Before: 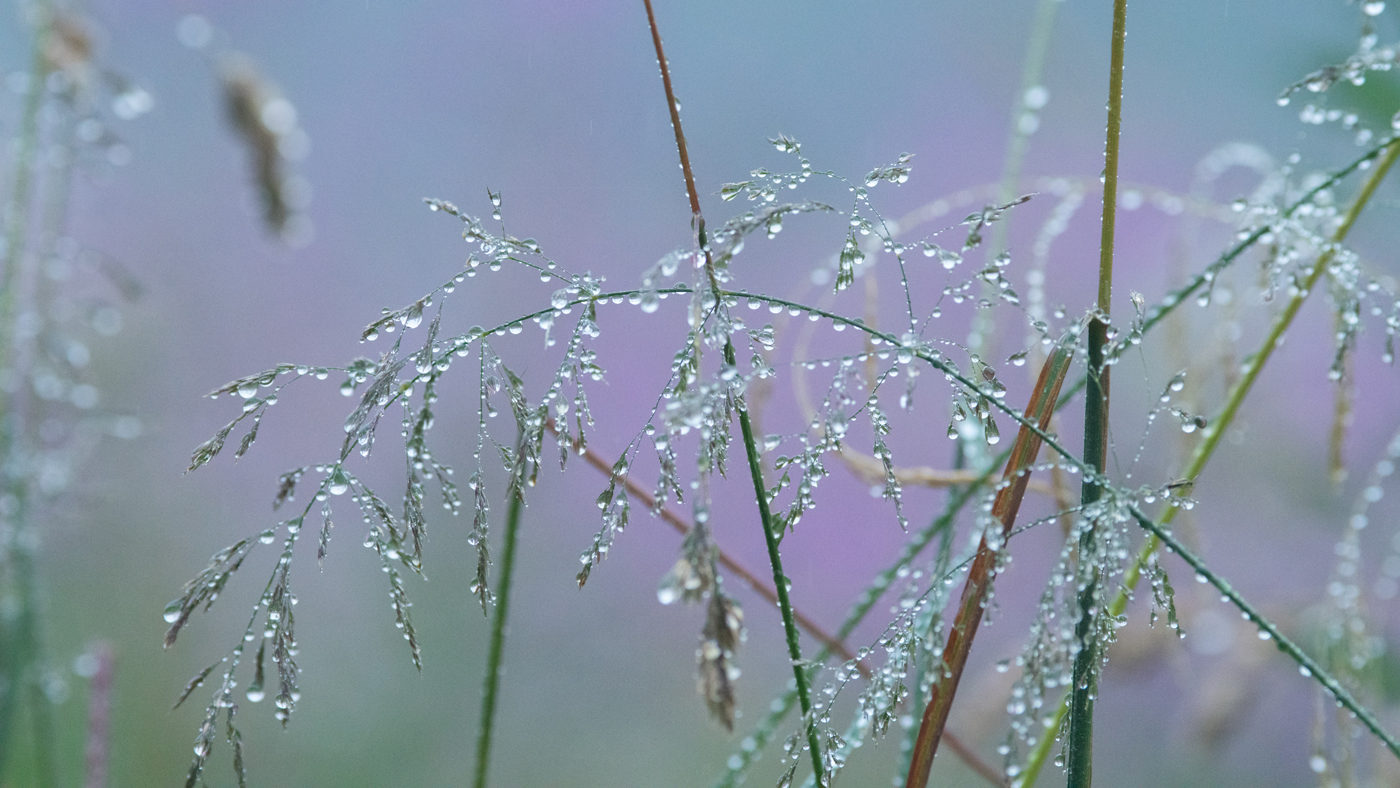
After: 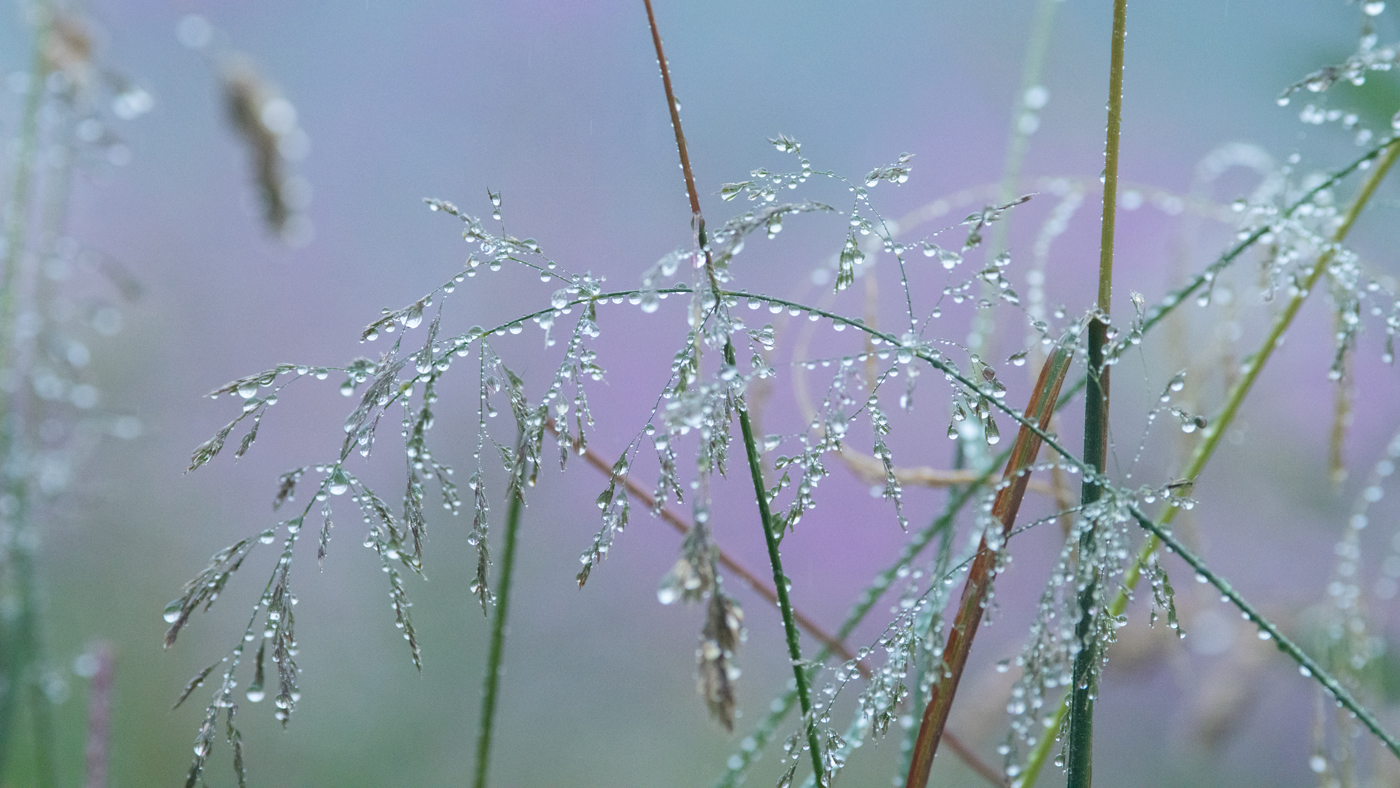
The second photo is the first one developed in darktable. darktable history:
shadows and highlights: shadows -25.89, highlights 51.52, soften with gaussian
